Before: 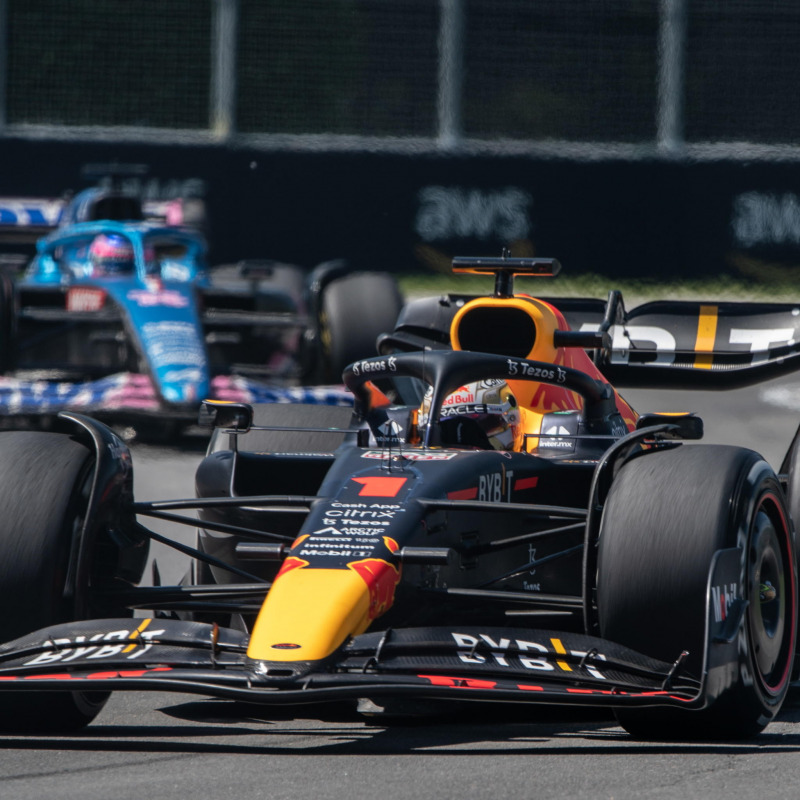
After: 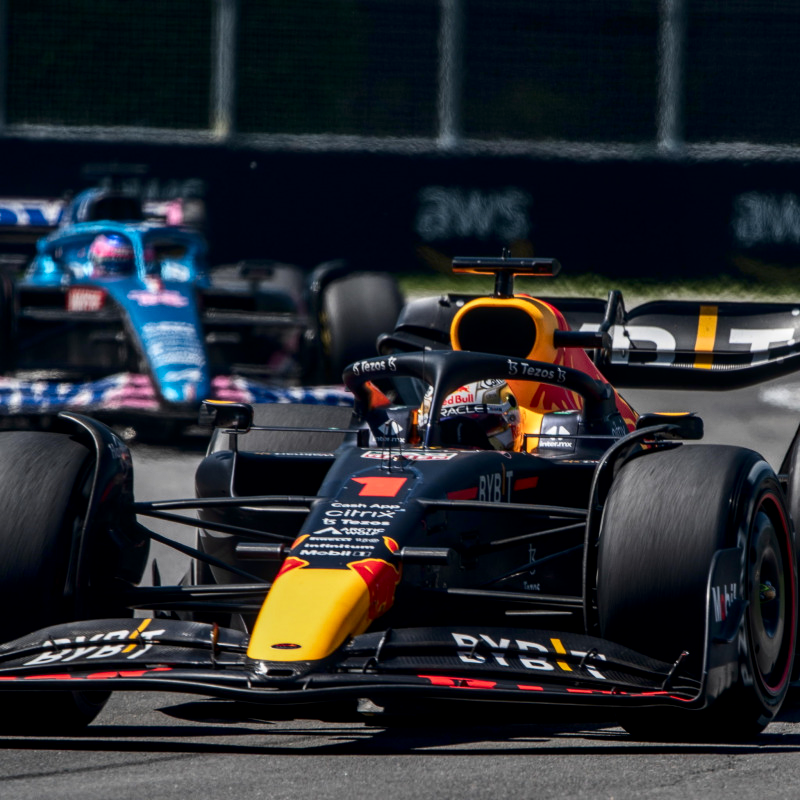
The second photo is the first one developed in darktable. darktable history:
local contrast: on, module defaults
contrast brightness saturation: contrast 0.2, brightness -0.11, saturation 0.1
